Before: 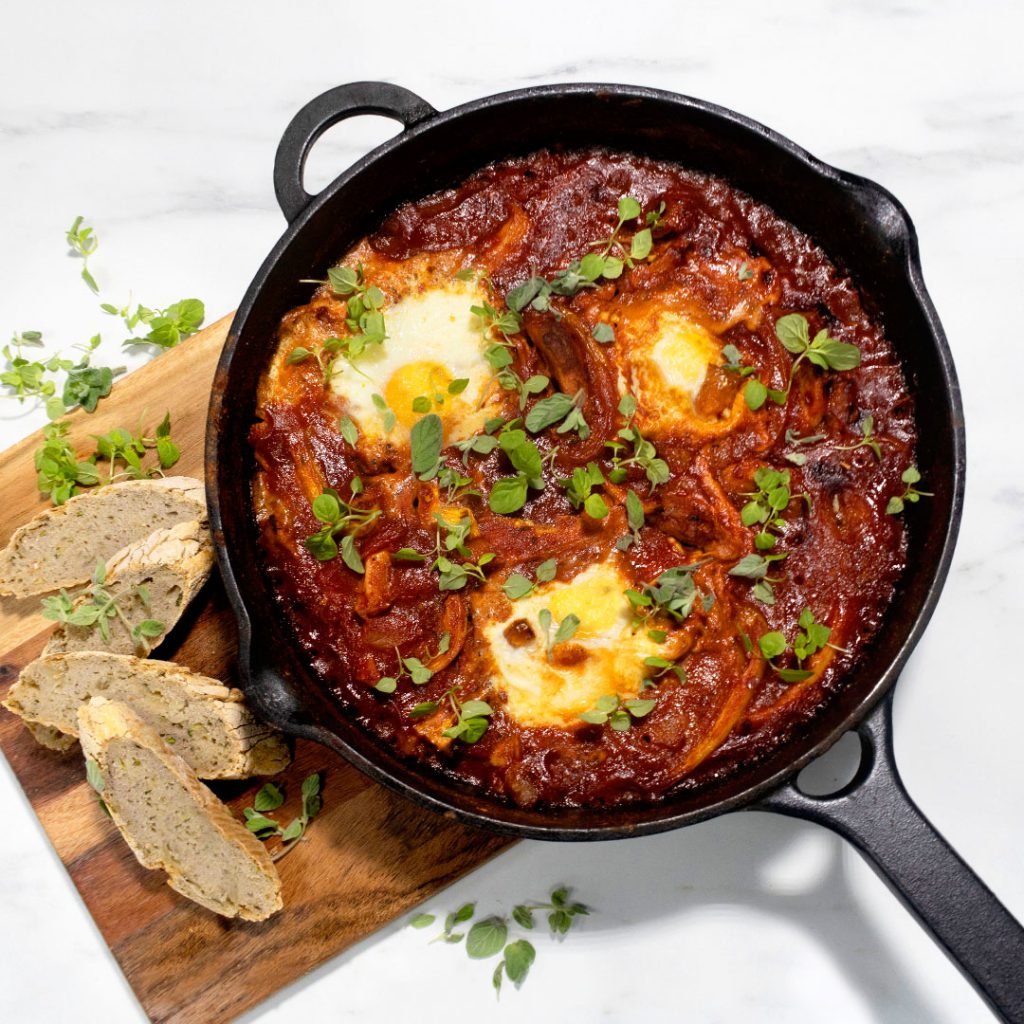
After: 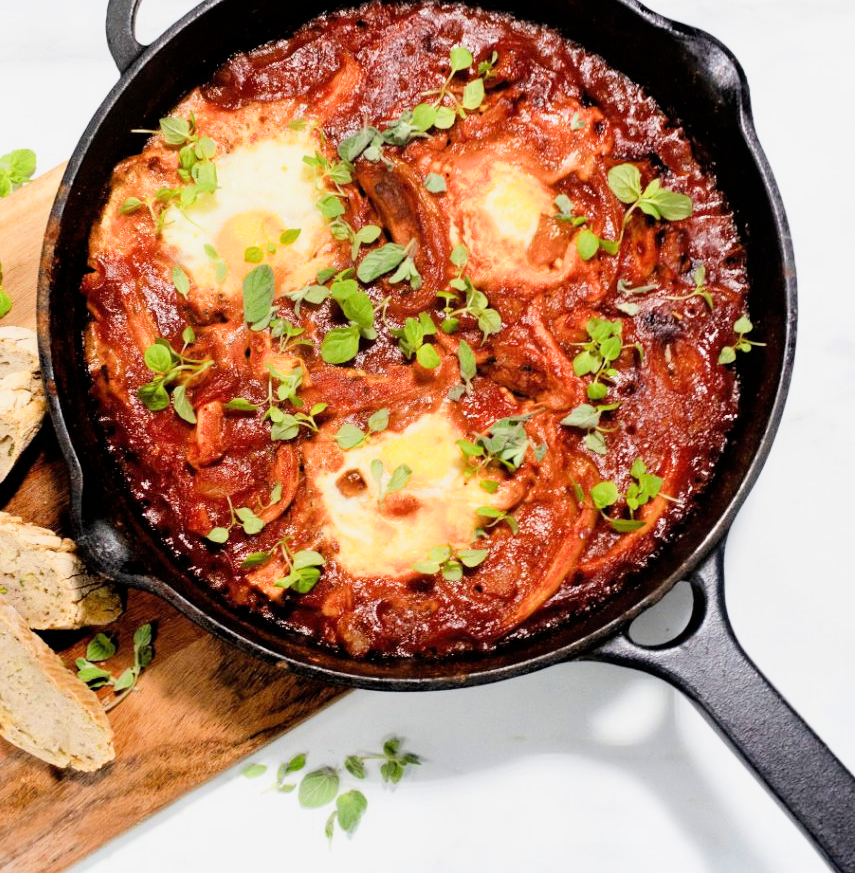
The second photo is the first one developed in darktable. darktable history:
crop: left 16.487%, top 14.662%
exposure: black level correction 0, exposure 1.2 EV, compensate highlight preservation false
filmic rgb: black relative exposure -7.65 EV, white relative exposure 4.56 EV, hardness 3.61, contrast 1.061
